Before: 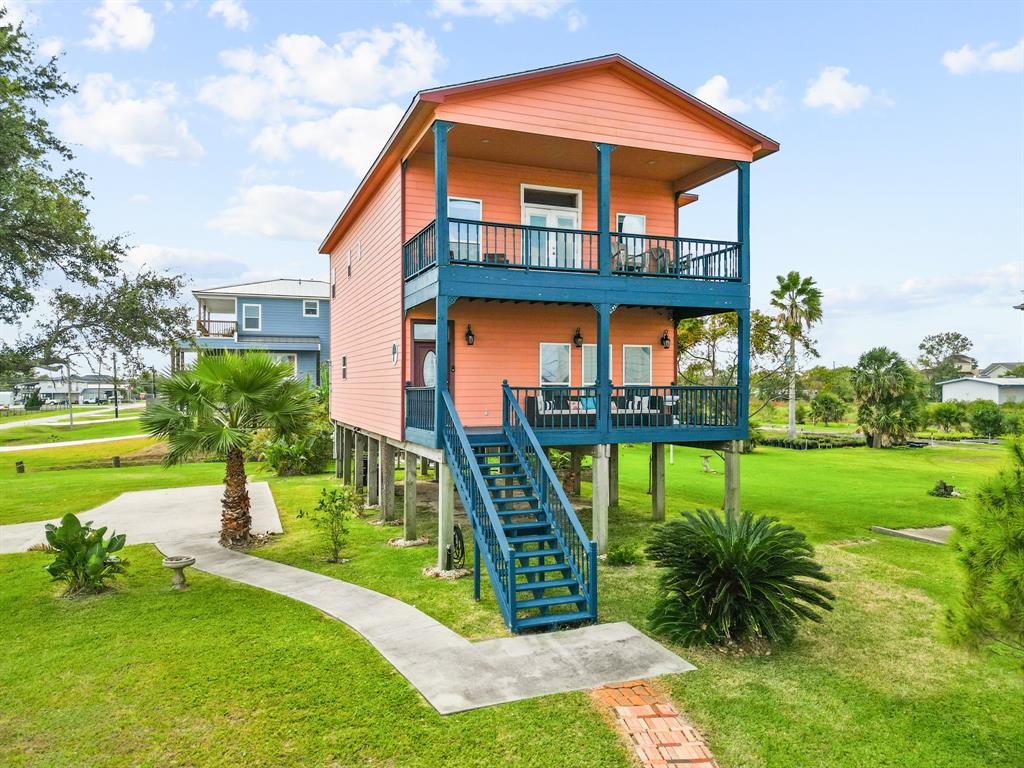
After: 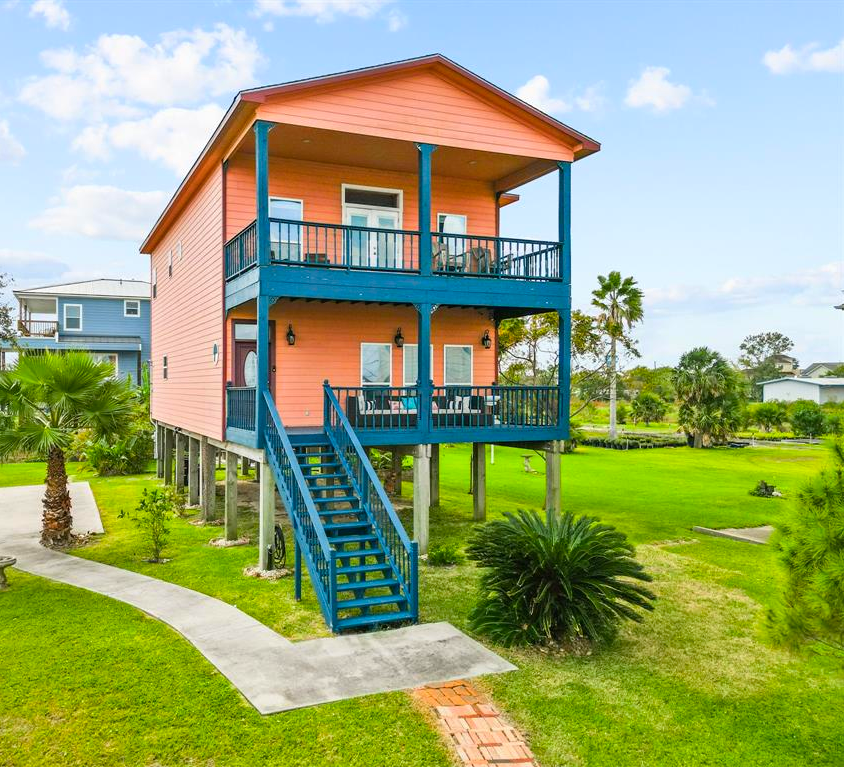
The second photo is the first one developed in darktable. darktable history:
crop: left 17.503%, bottom 0.024%
color balance rgb: linear chroma grading › global chroma 14.908%, perceptual saturation grading › global saturation -3.752%, global vibrance 20%
